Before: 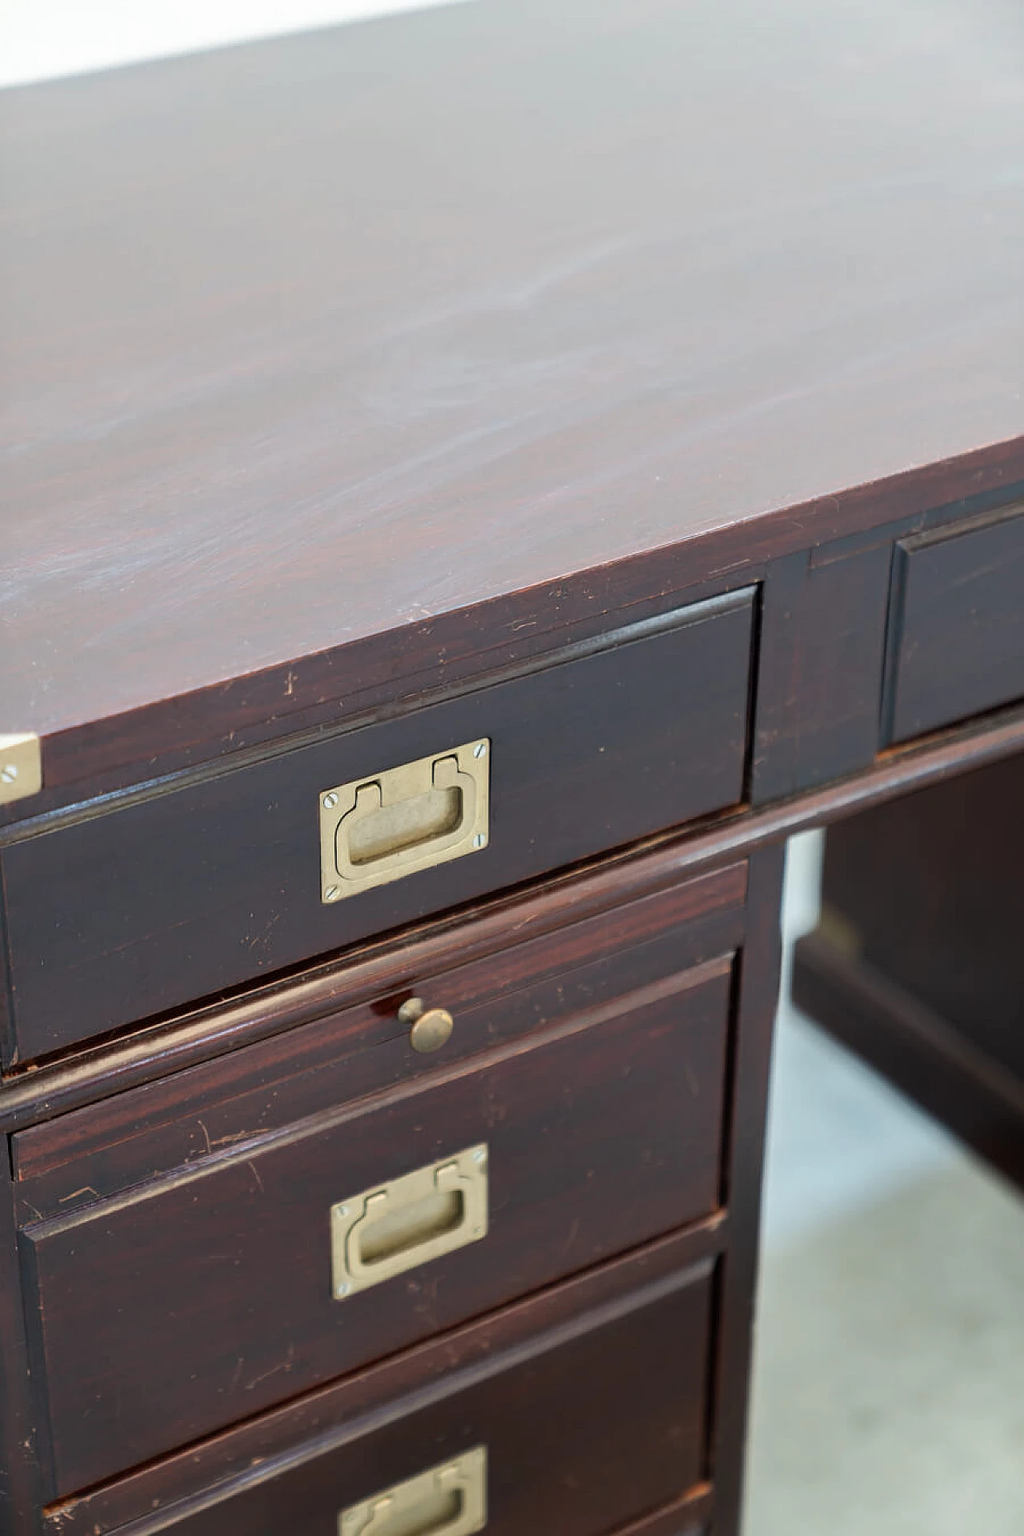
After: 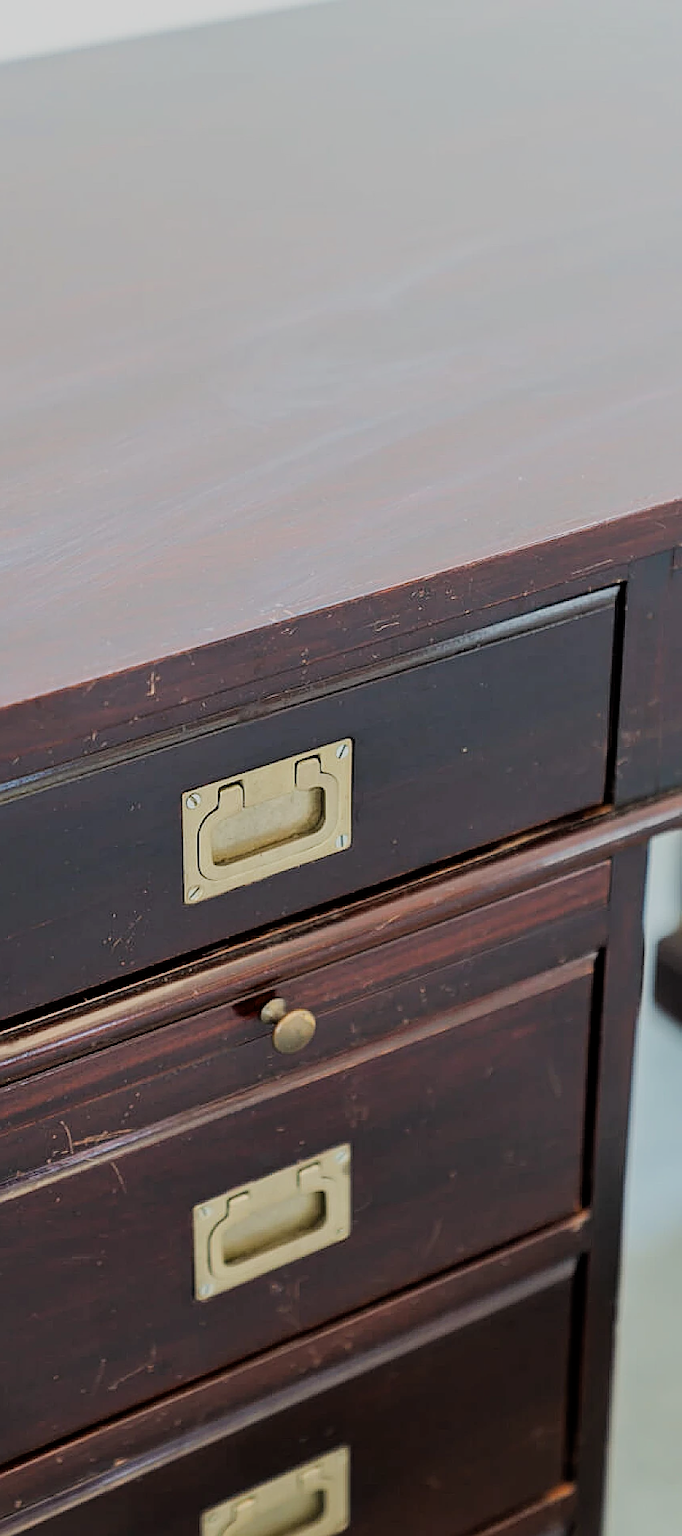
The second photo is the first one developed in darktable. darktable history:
sharpen: on, module defaults
crop and rotate: left 13.466%, right 19.883%
filmic rgb: black relative exposure -9.19 EV, white relative exposure 6.72 EV, hardness 3.08, contrast 1.06
color balance rgb: linear chroma grading › global chroma 15.111%, perceptual saturation grading › global saturation 0.566%
